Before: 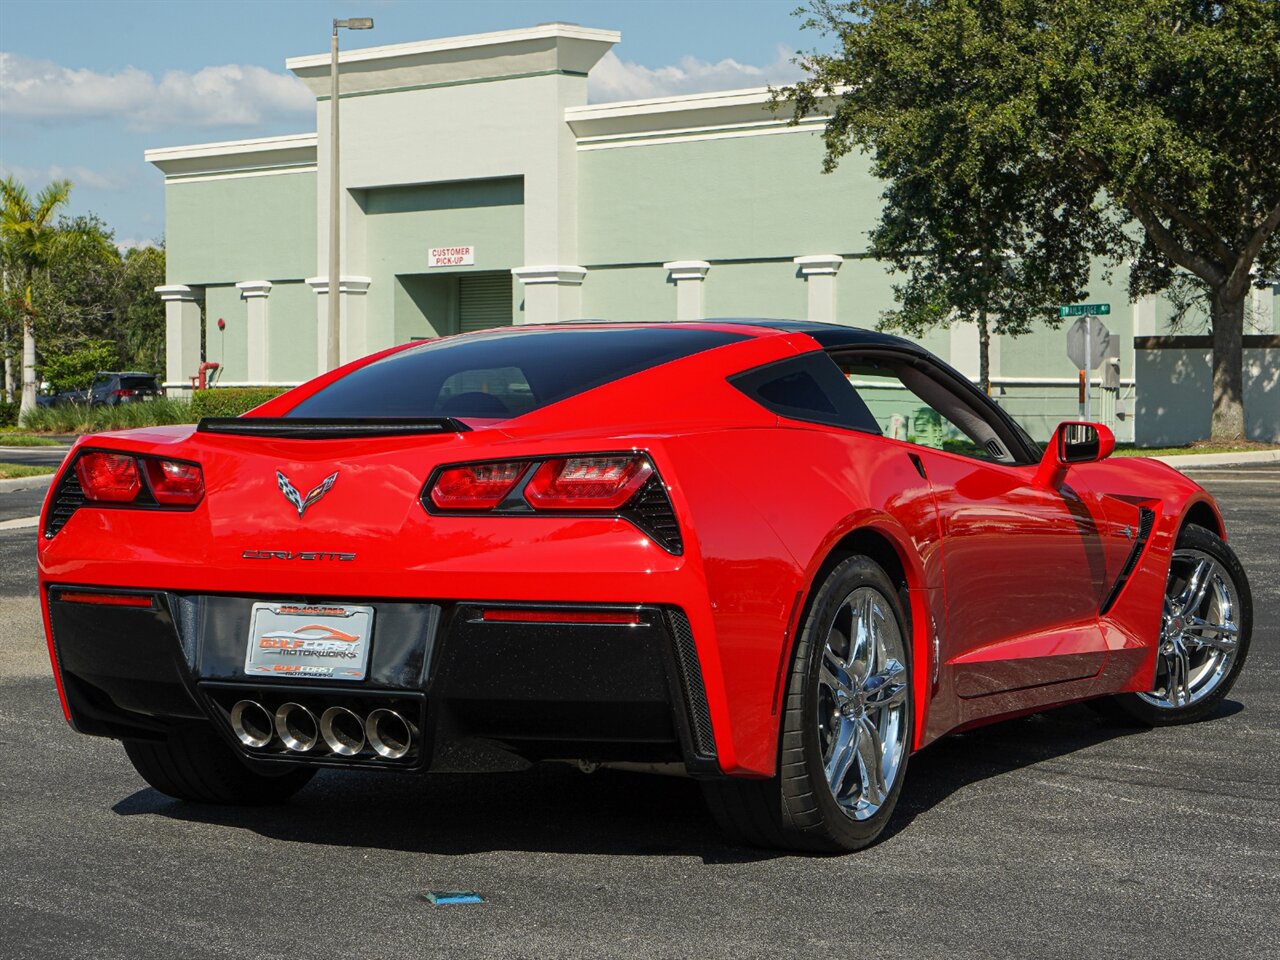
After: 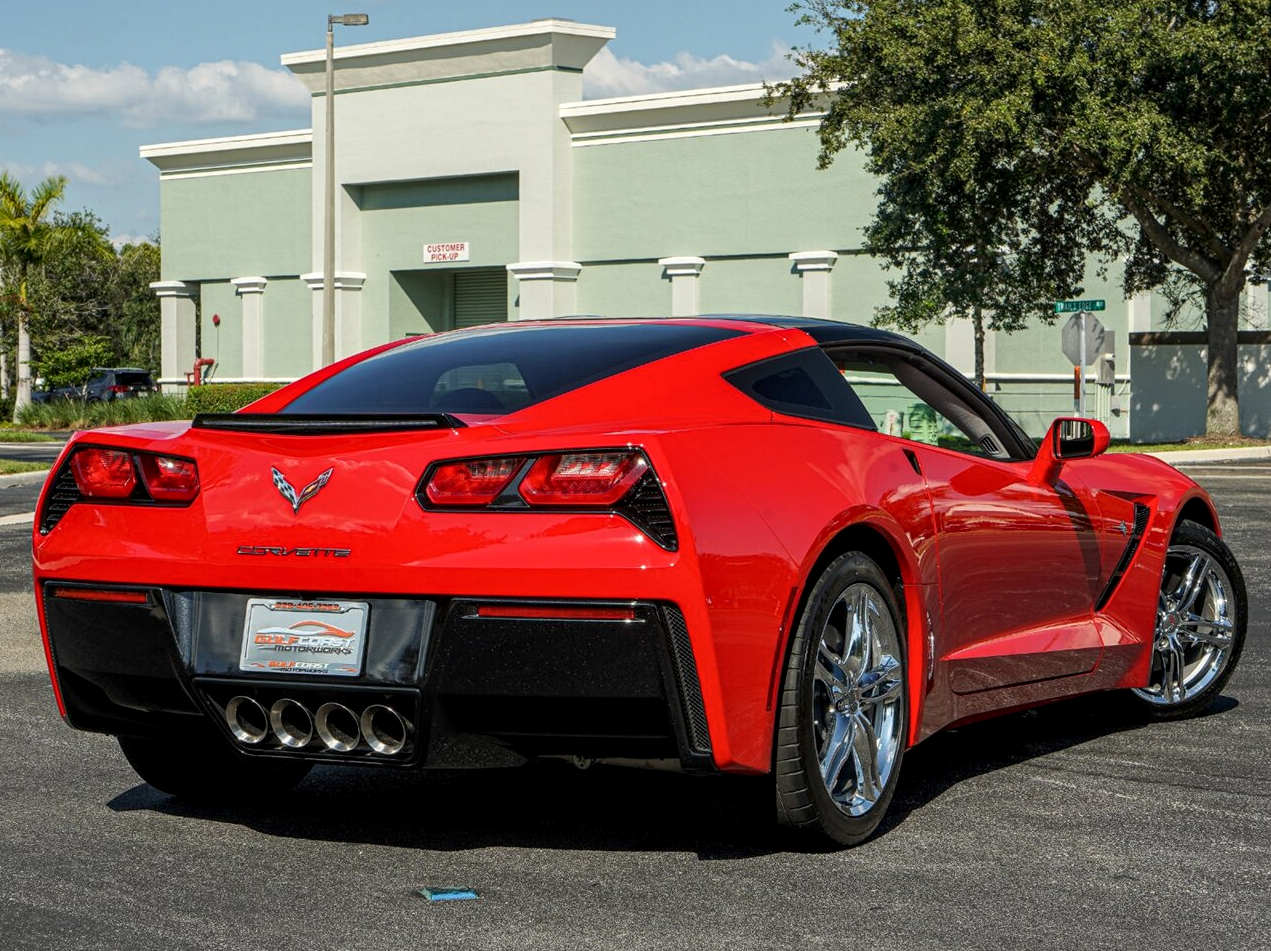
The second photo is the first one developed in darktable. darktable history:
crop: left 0.434%, top 0.485%, right 0.244%, bottom 0.386%
local contrast: detail 130%
